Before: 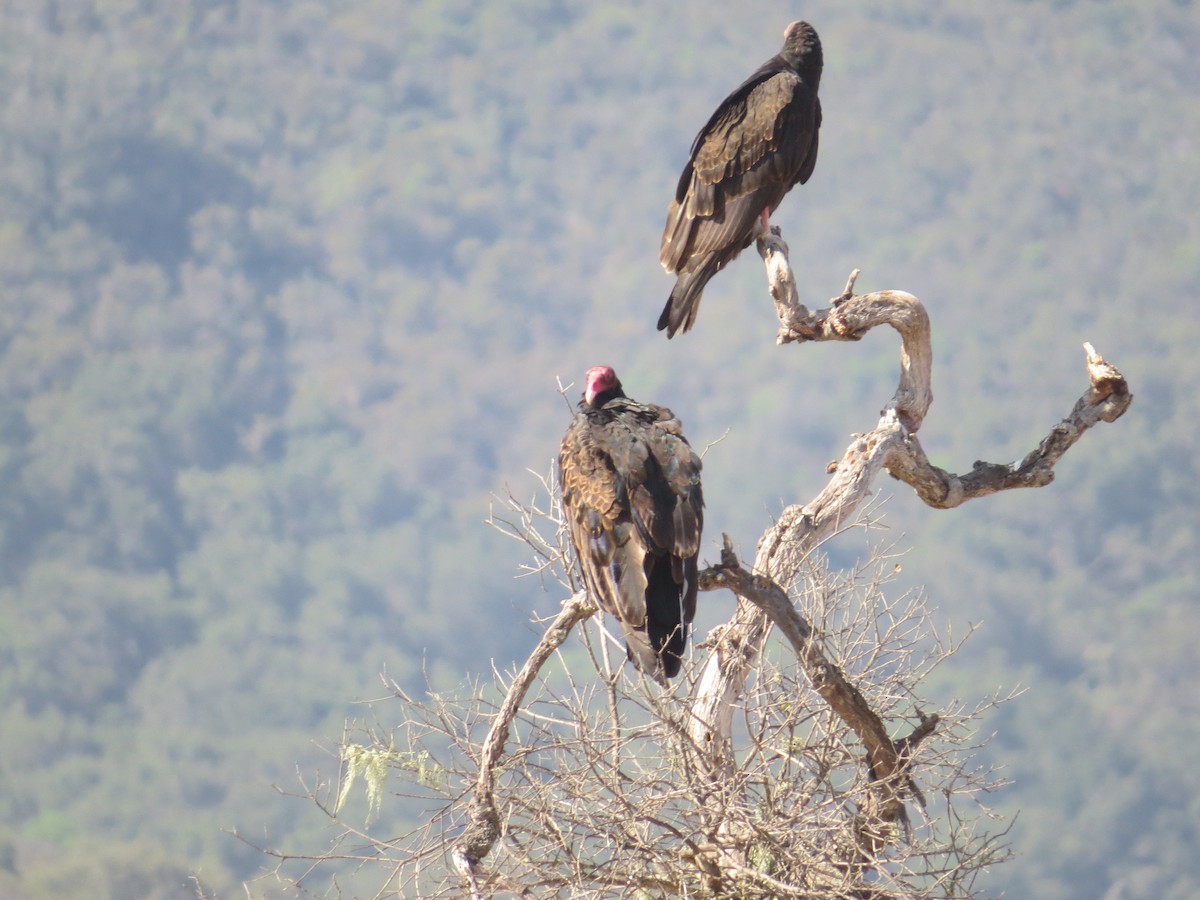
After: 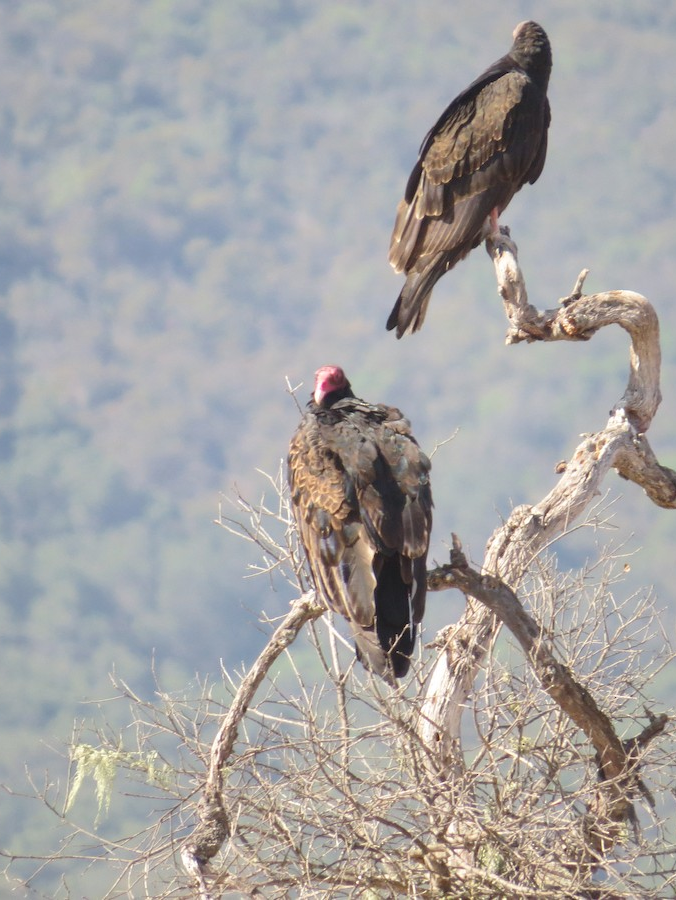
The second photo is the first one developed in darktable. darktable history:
crop and rotate: left 22.62%, right 21.031%
